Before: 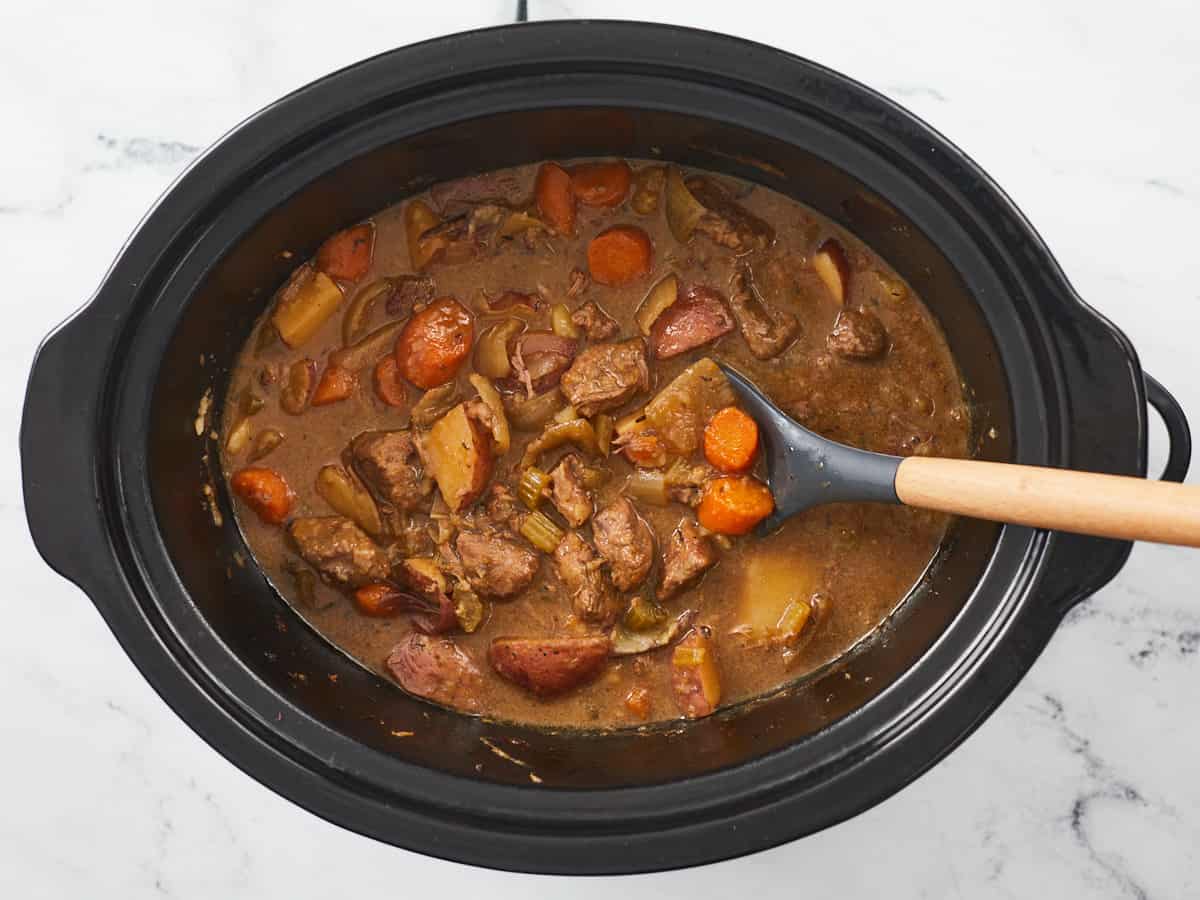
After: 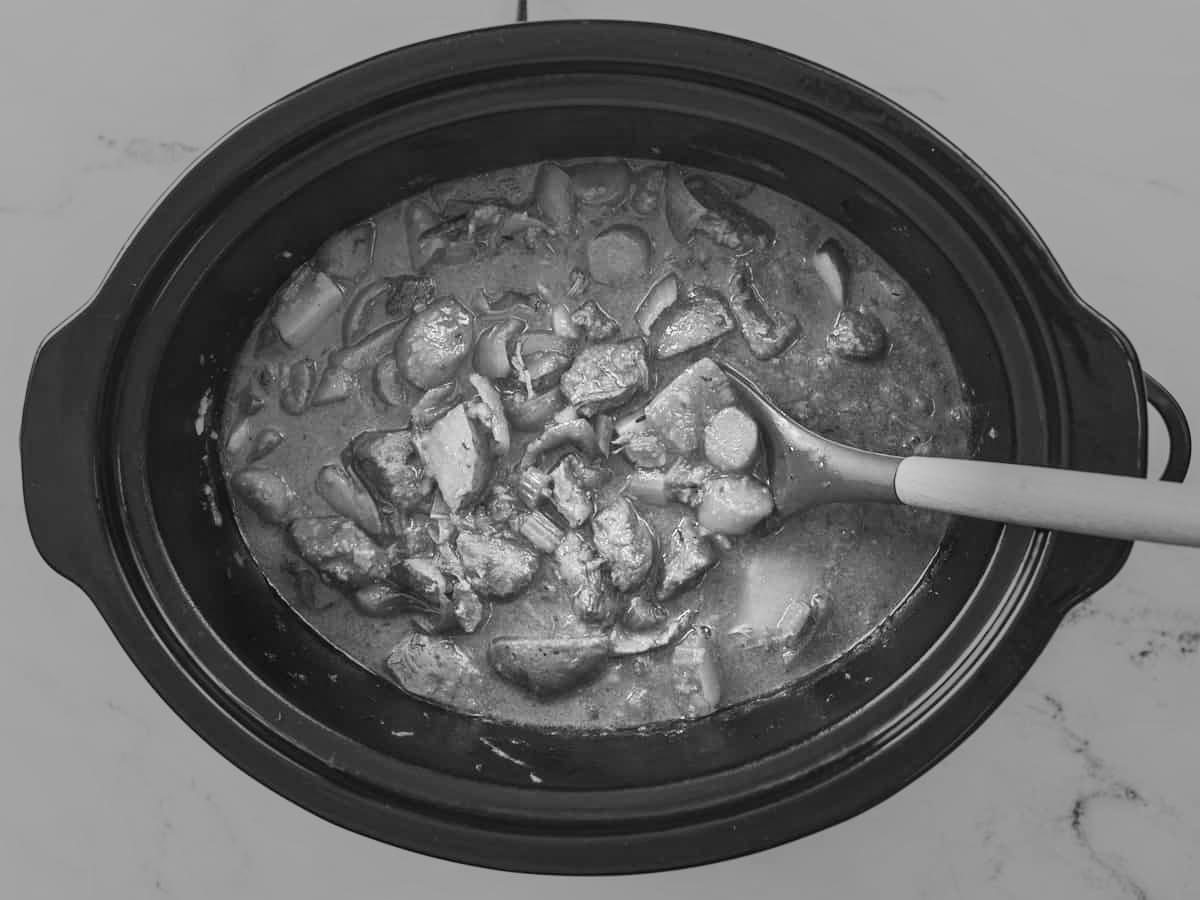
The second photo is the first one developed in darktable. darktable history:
local contrast: detail 110%
vignetting: fall-off start 31.28%, fall-off radius 34.64%, brightness -0.575
monochrome: a 16.01, b -2.65, highlights 0.52
white balance: red 1.138, green 0.996, blue 0.812
contrast brightness saturation: contrast 0.2, brightness 0.16, saturation 0.22
